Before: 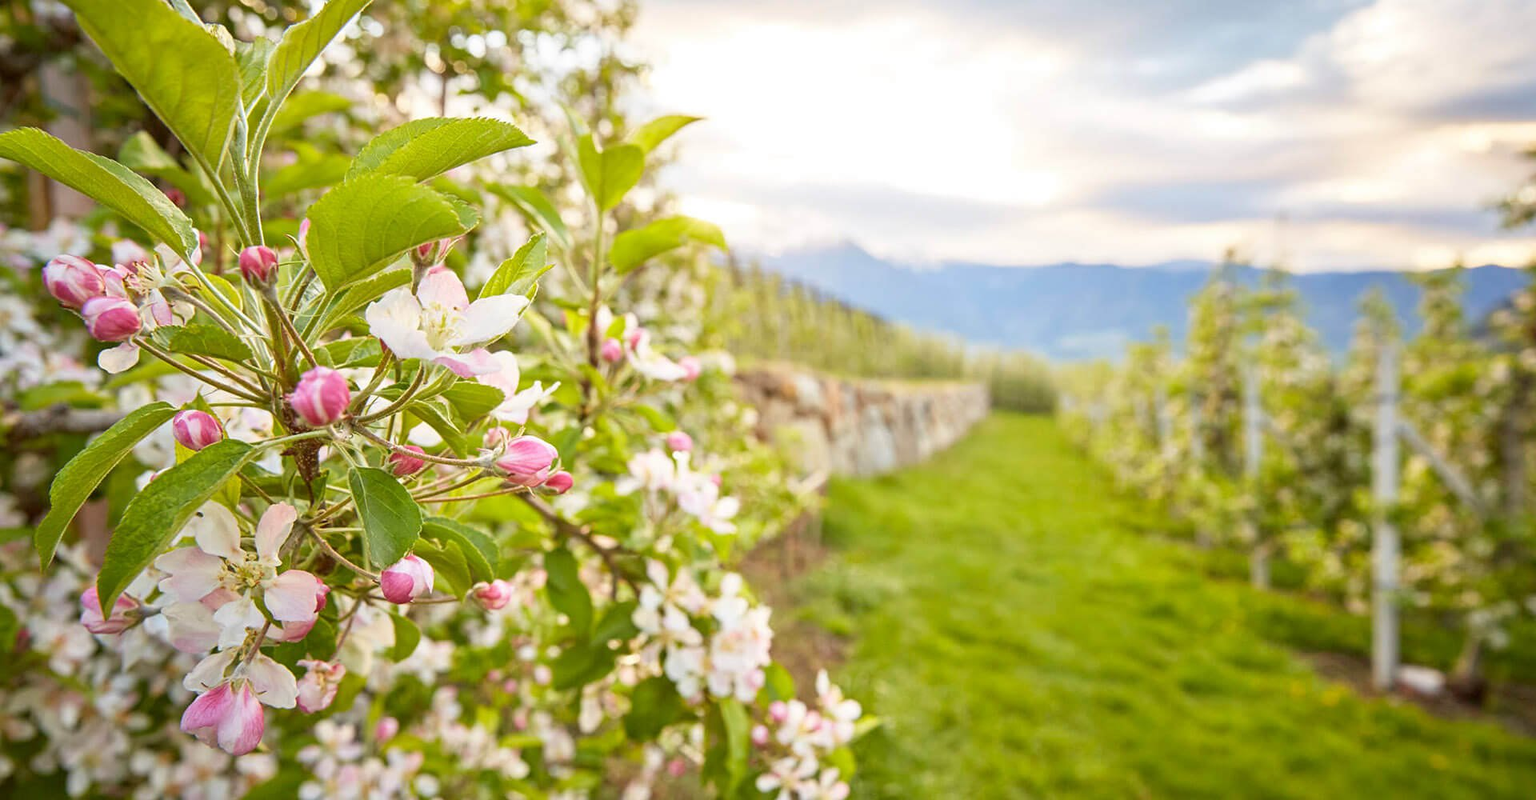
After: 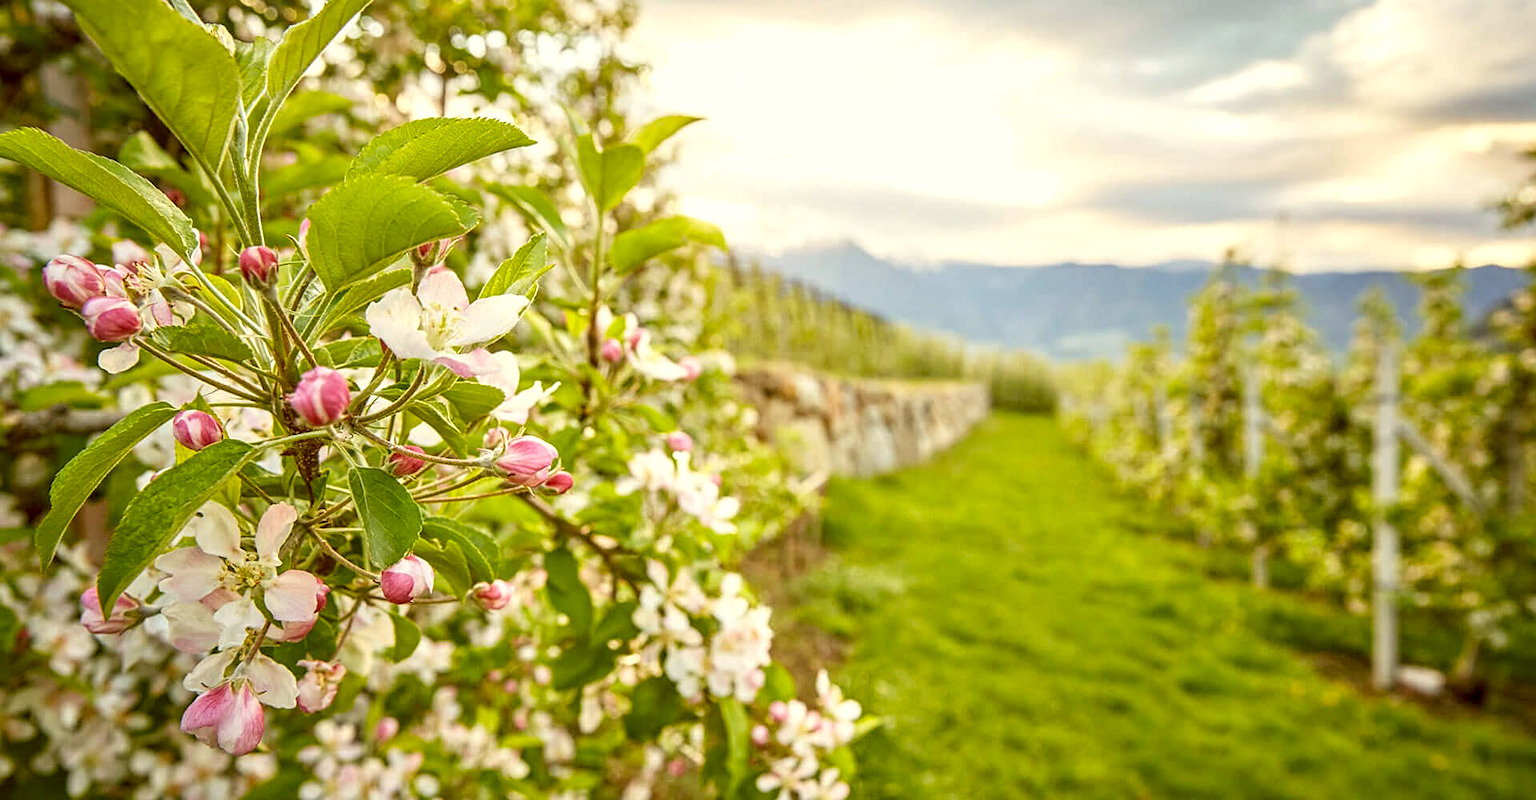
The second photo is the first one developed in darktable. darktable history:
local contrast: highlights 32%, detail 135%
color correction: highlights a* -1.29, highlights b* 10.44, shadows a* 0.726, shadows b* 19.63
sharpen: amount 0.202
